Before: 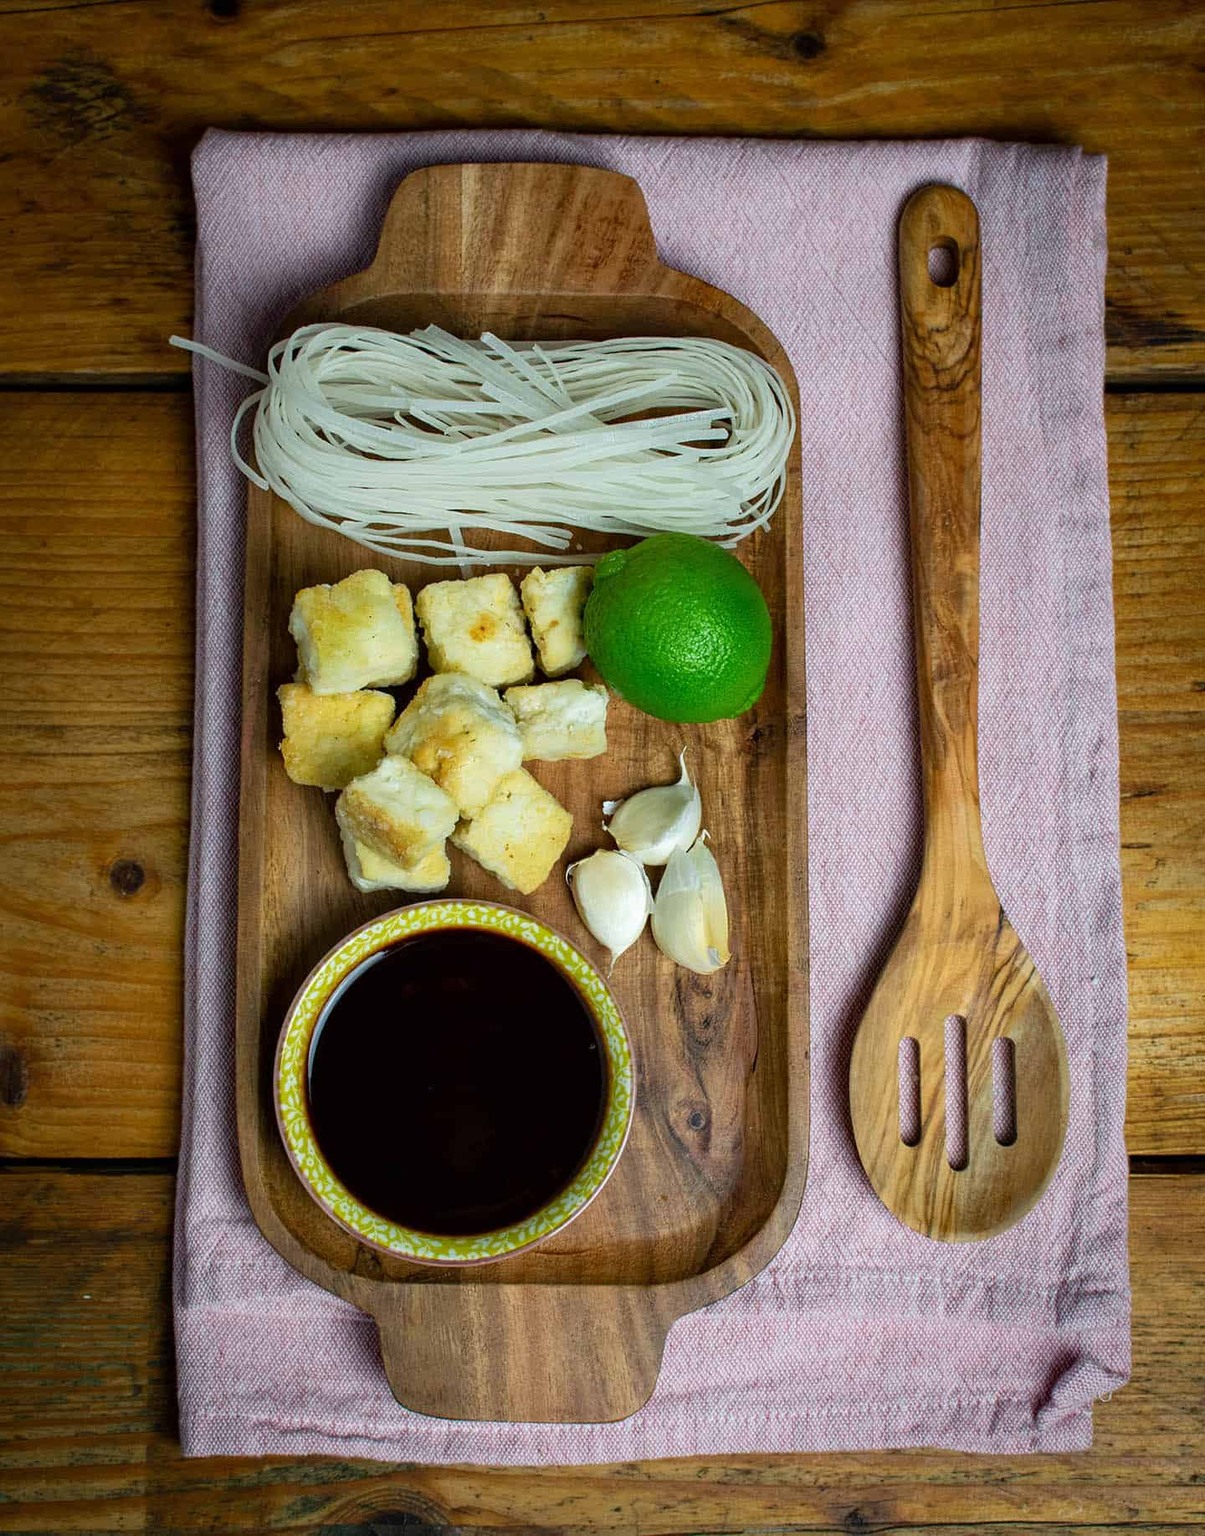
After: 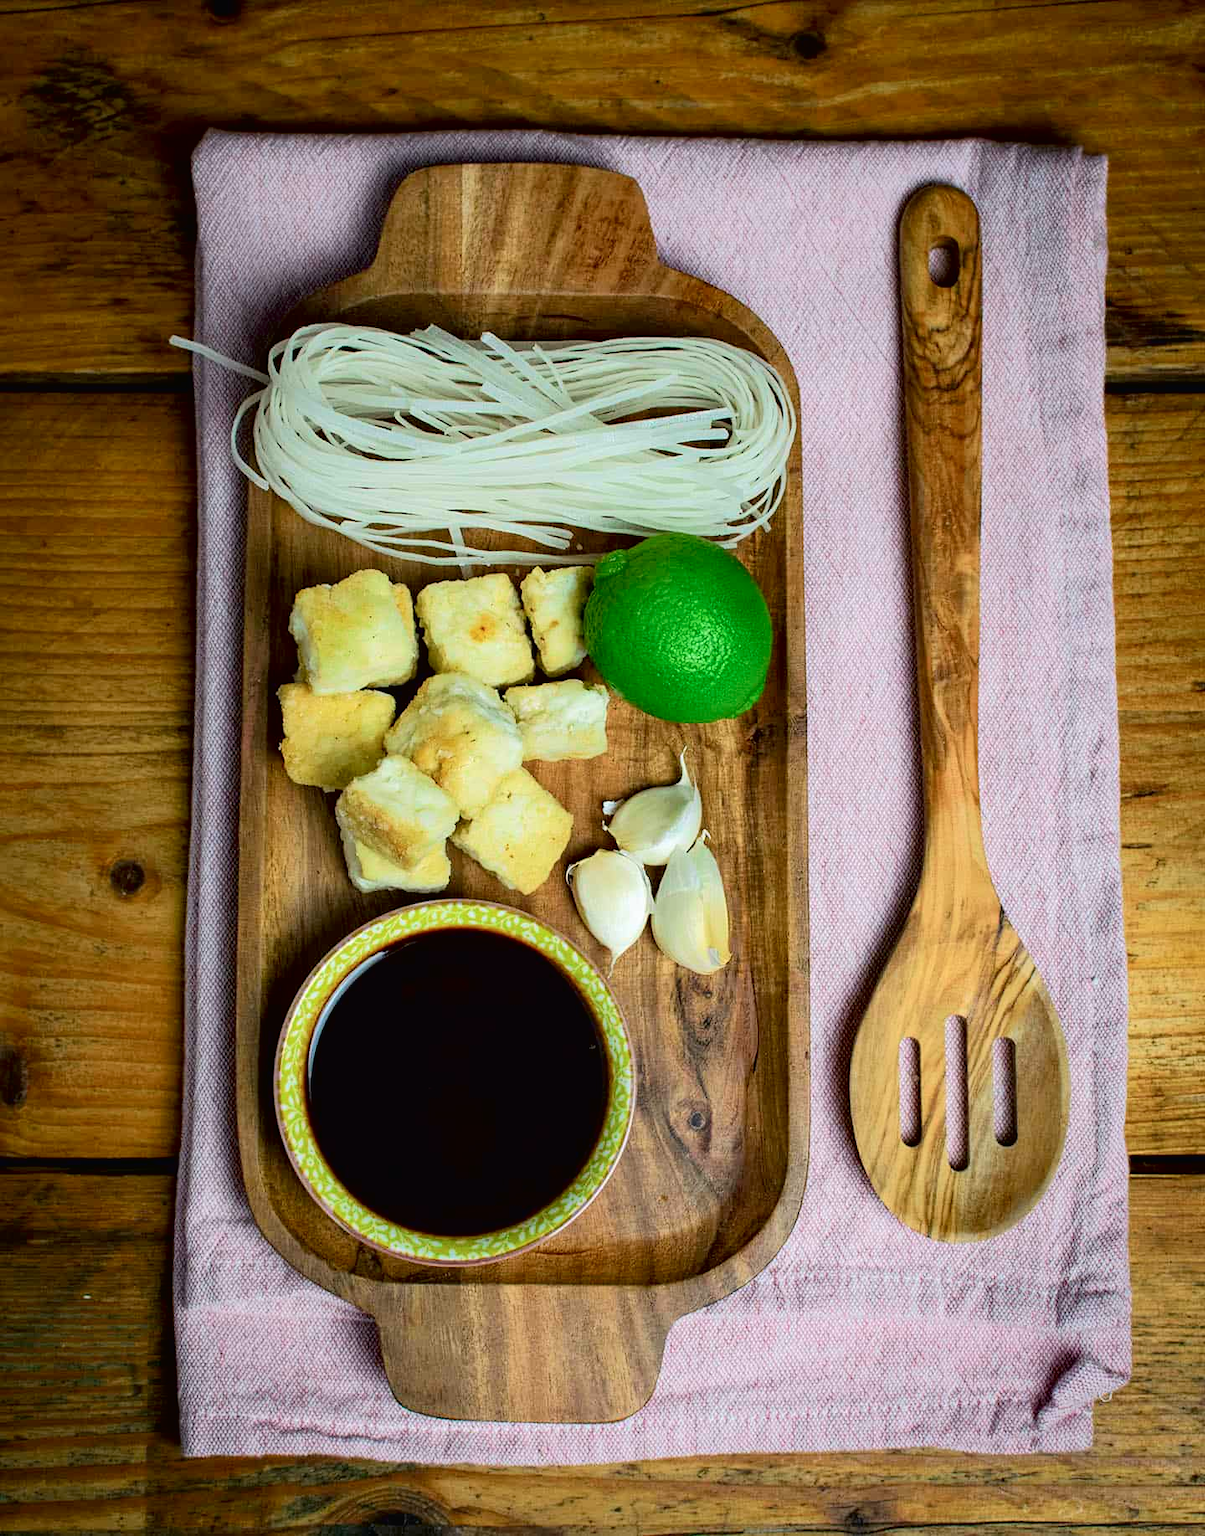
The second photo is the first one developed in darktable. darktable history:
tone curve: curves: ch0 [(0, 0.013) (0.054, 0.018) (0.205, 0.191) (0.289, 0.292) (0.39, 0.424) (0.493, 0.551) (0.666, 0.743) (0.795, 0.841) (1, 0.998)]; ch1 [(0, 0) (0.385, 0.343) (0.439, 0.415) (0.494, 0.495) (0.501, 0.501) (0.51, 0.509) (0.548, 0.554) (0.586, 0.601) (0.66, 0.687) (0.783, 0.804) (1, 1)]; ch2 [(0, 0) (0.304, 0.31) (0.403, 0.399) (0.441, 0.428) (0.47, 0.469) (0.498, 0.496) (0.524, 0.538) (0.566, 0.579) (0.633, 0.665) (0.7, 0.711) (1, 1)], color space Lab, independent channels, preserve colors none
